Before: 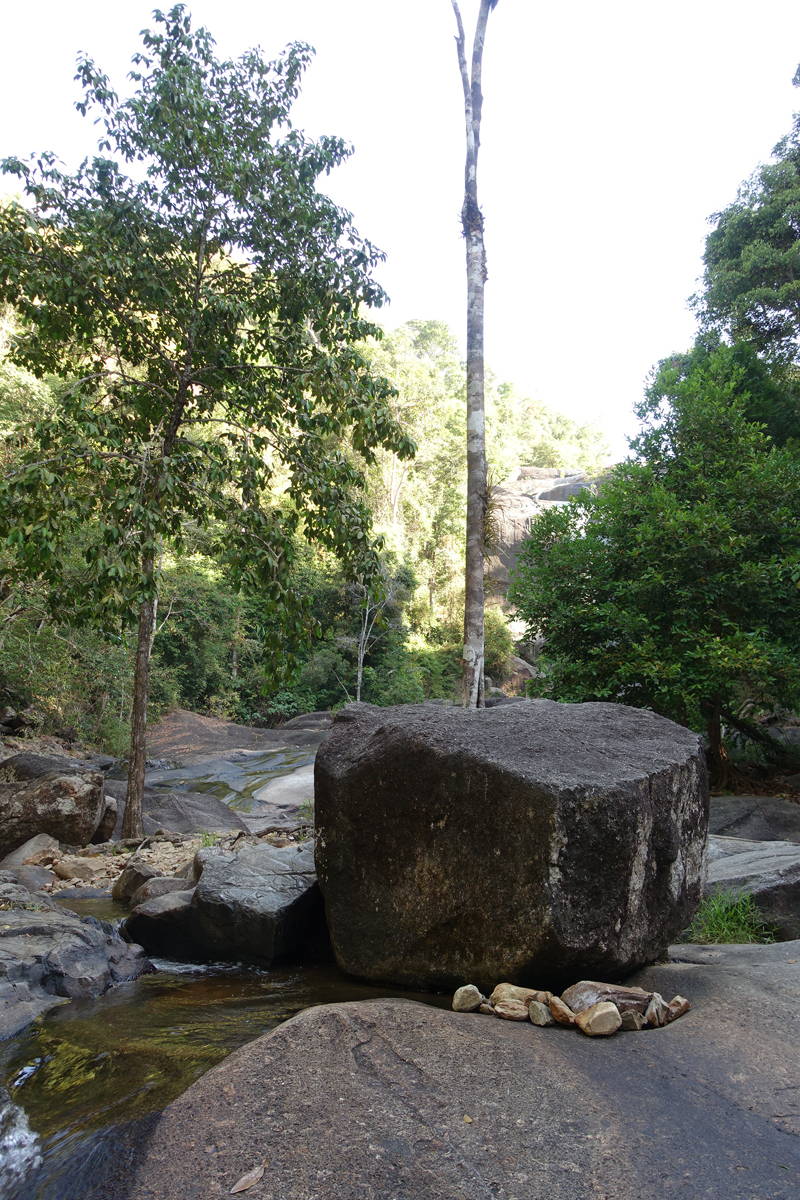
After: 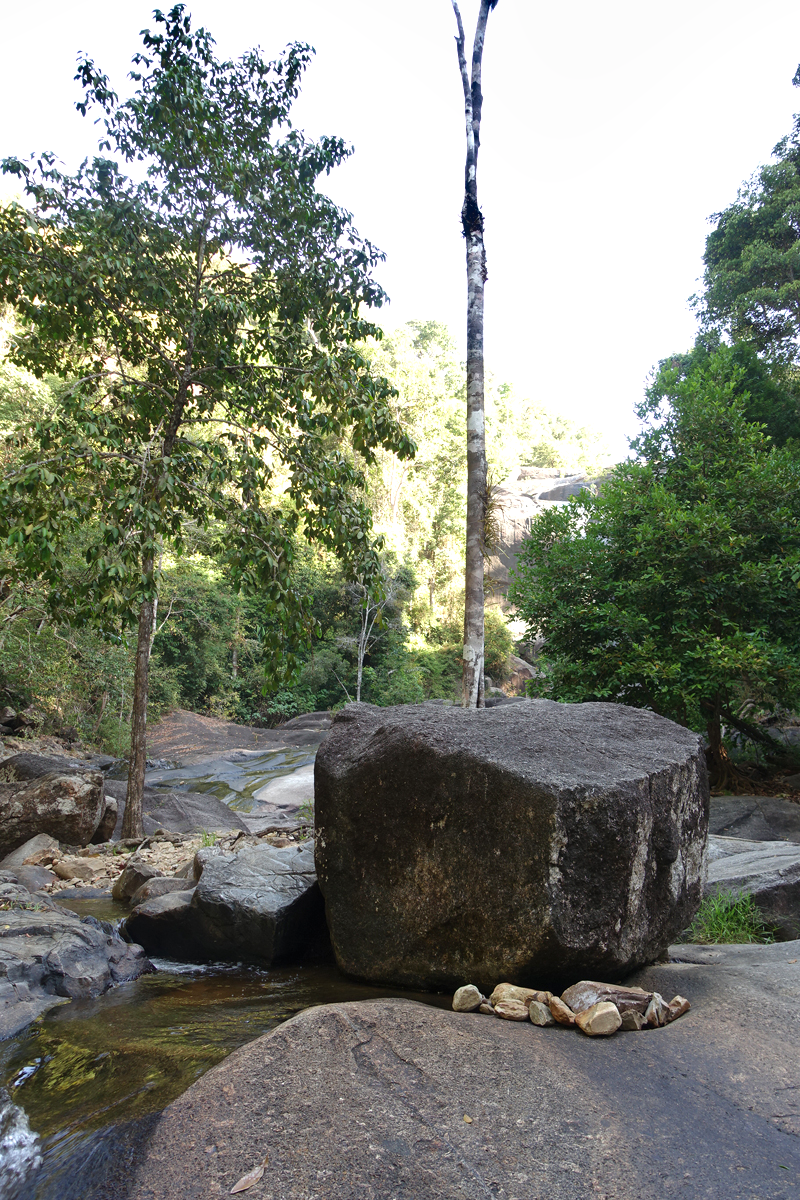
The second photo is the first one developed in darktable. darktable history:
shadows and highlights: shadows 11.27, white point adjustment 1.34, soften with gaussian
exposure: exposure 0.298 EV, compensate highlight preservation false
